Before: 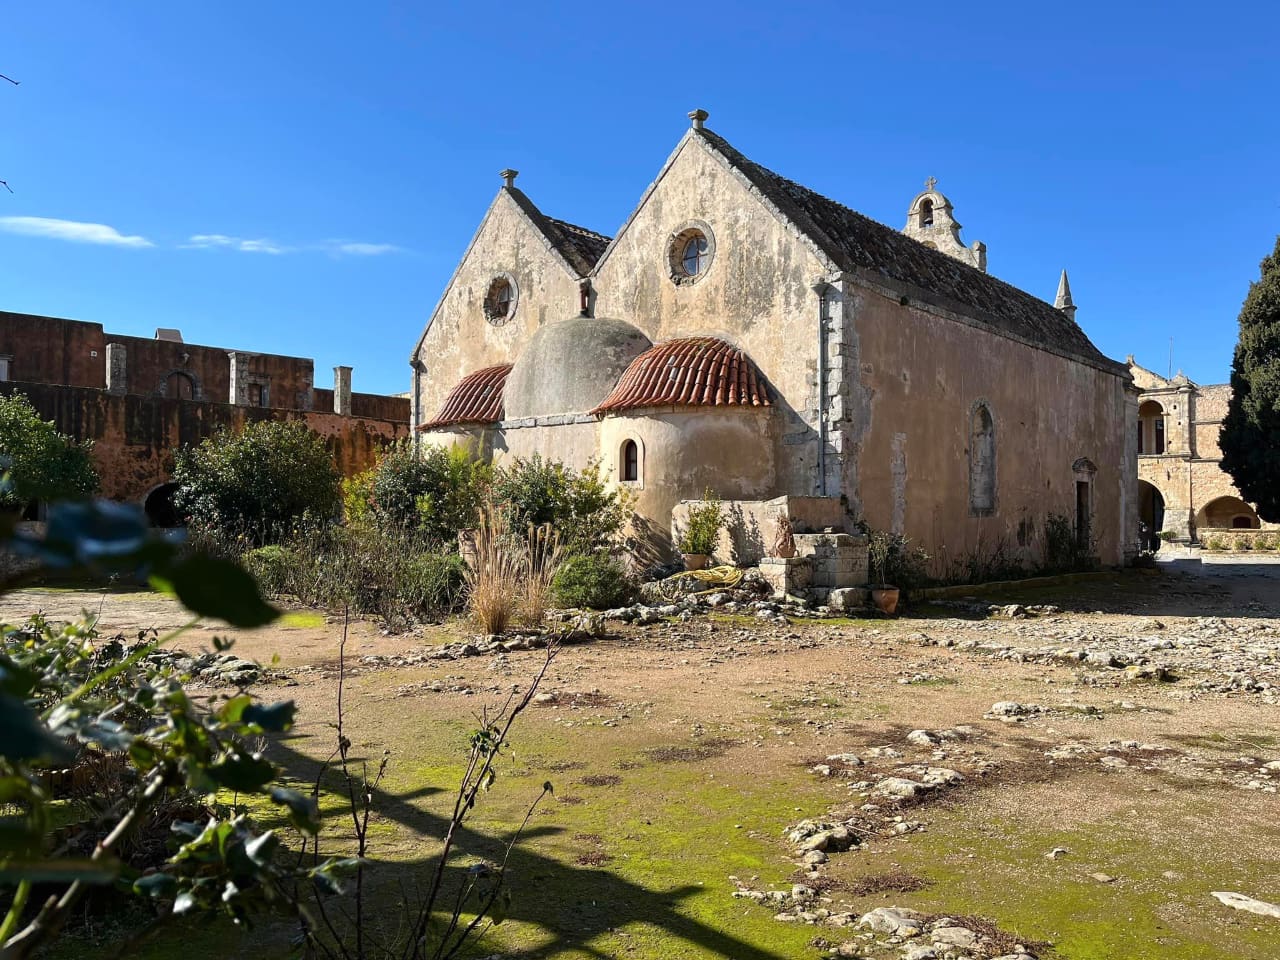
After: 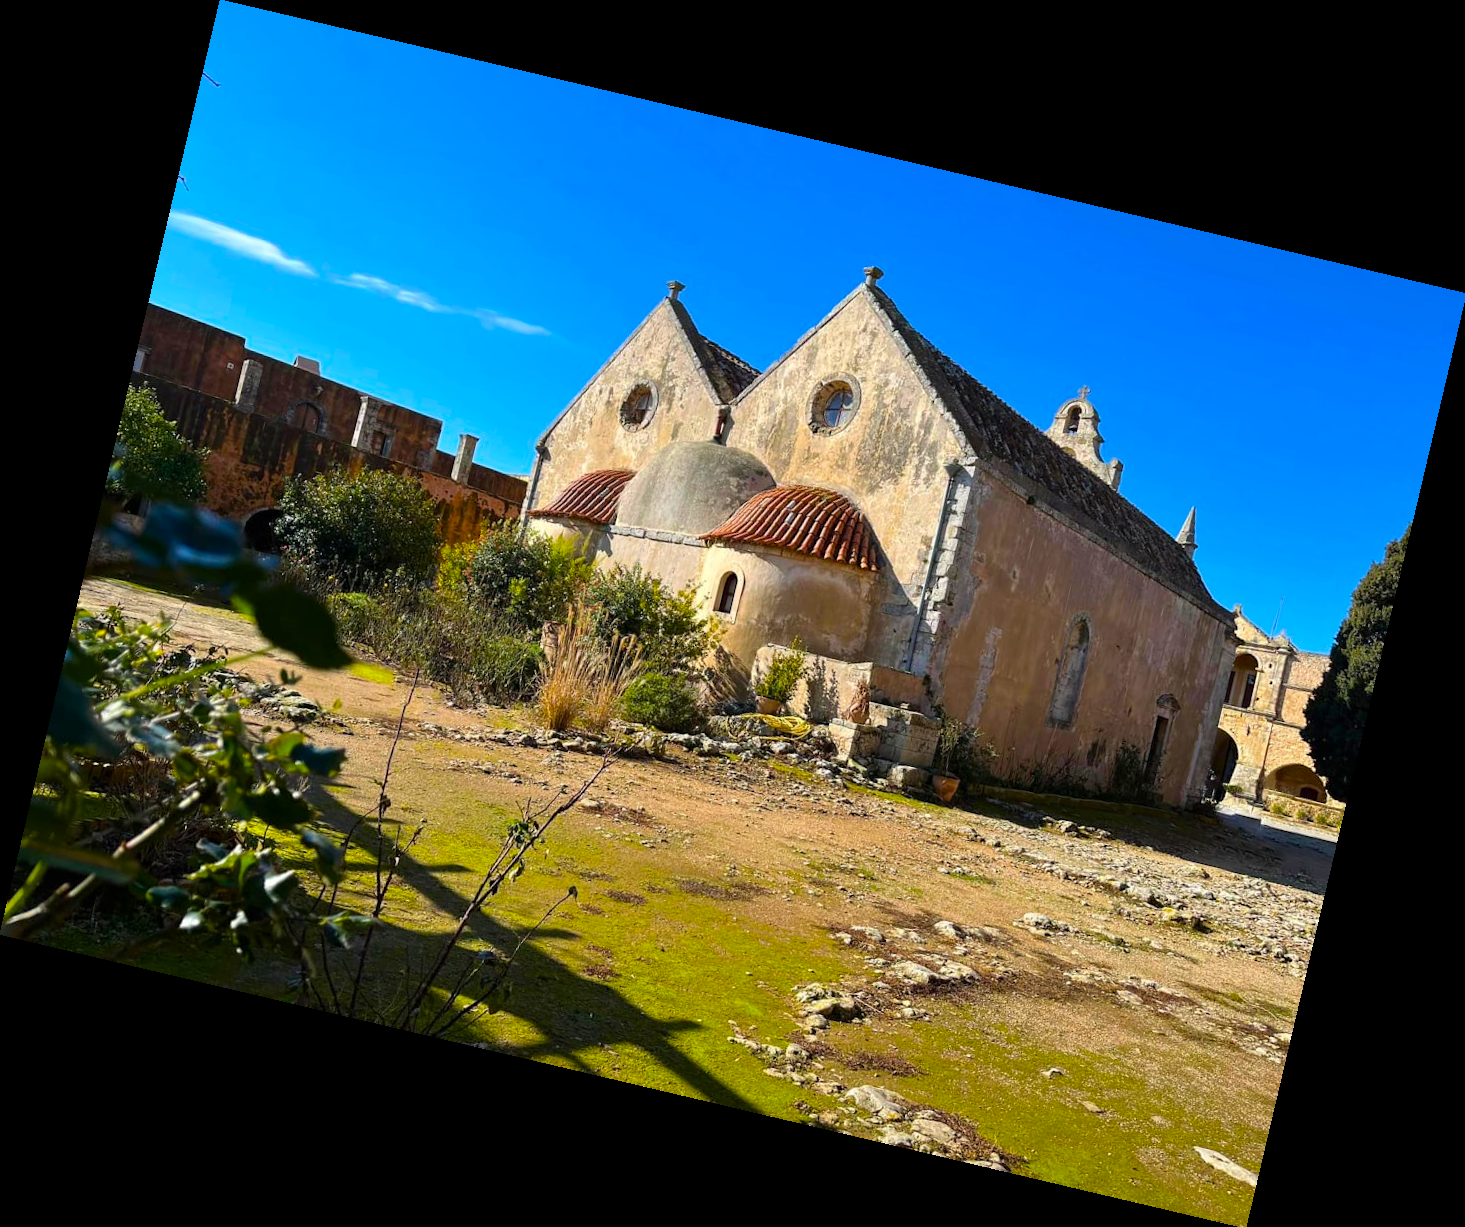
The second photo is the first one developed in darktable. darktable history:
color balance rgb: perceptual saturation grading › global saturation 30%, global vibrance 30%
rotate and perspective: rotation 13.27°, automatic cropping off
